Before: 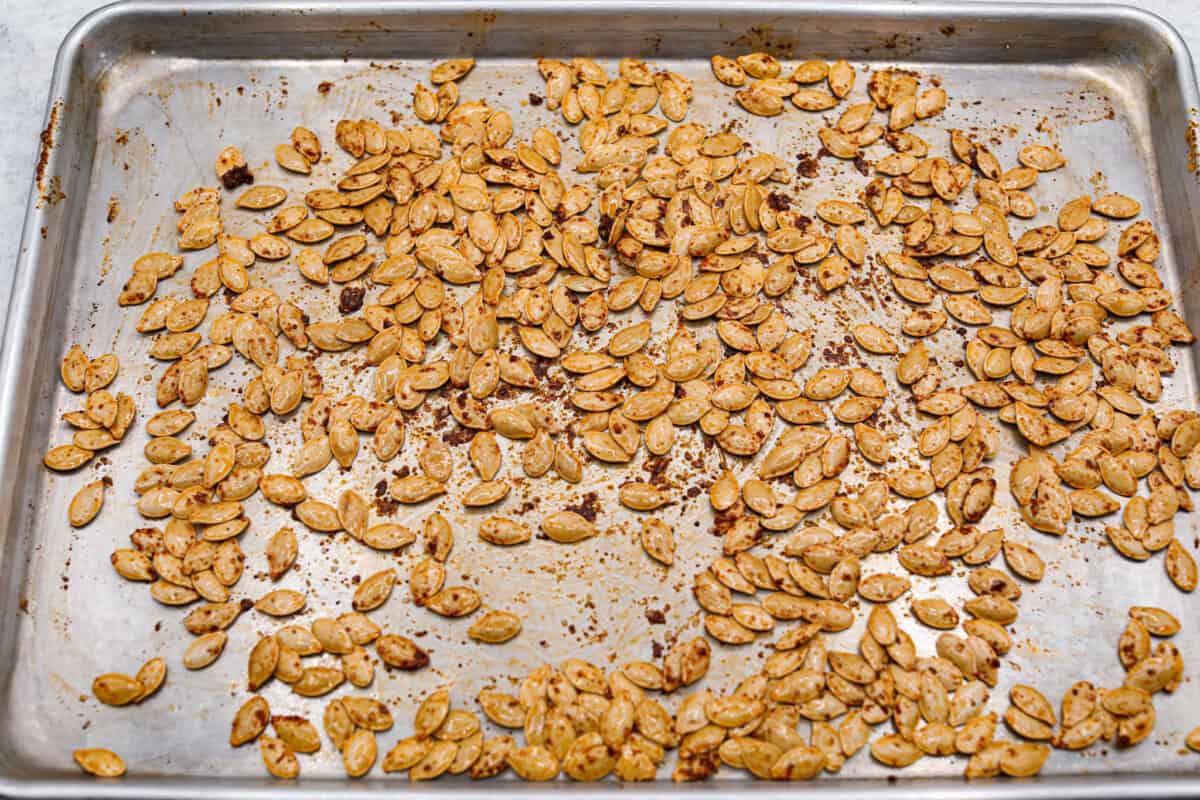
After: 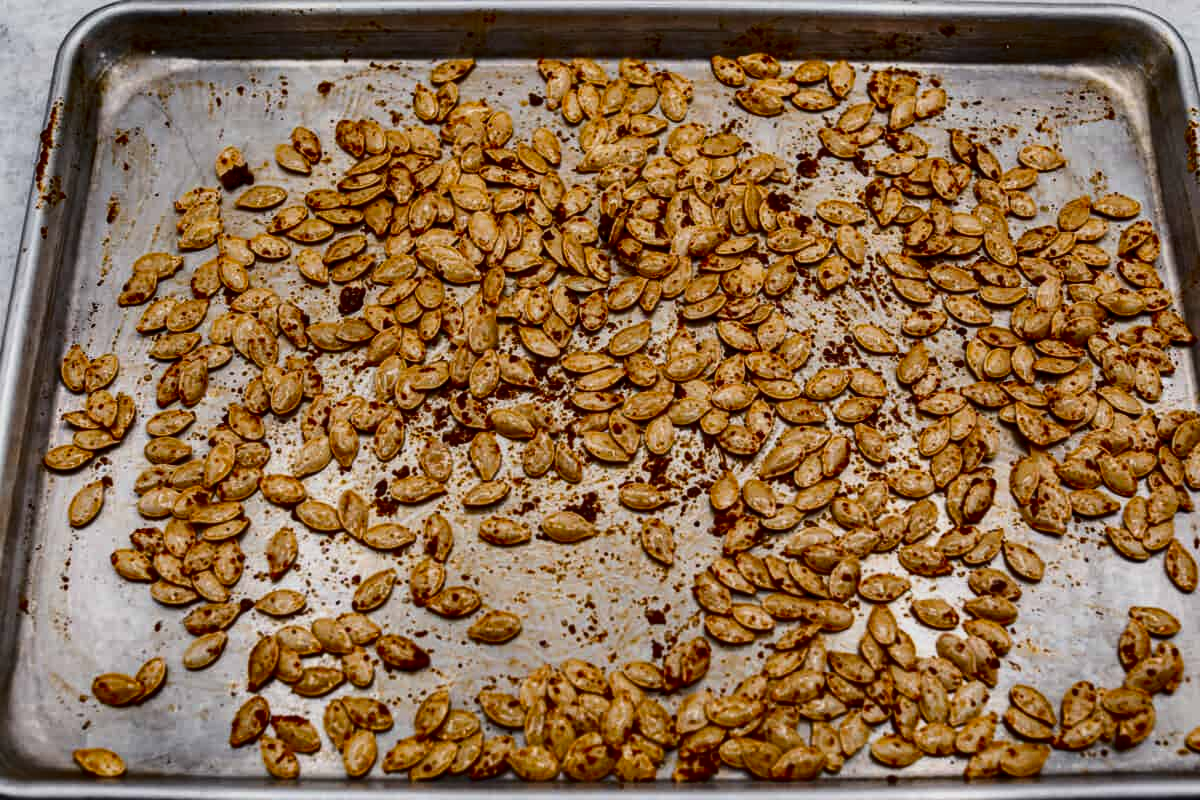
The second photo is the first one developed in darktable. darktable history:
exposure: exposure -0.494 EV, compensate highlight preservation false
contrast brightness saturation: contrast 0.236, brightness -0.222, saturation 0.149
local contrast: detail 130%
